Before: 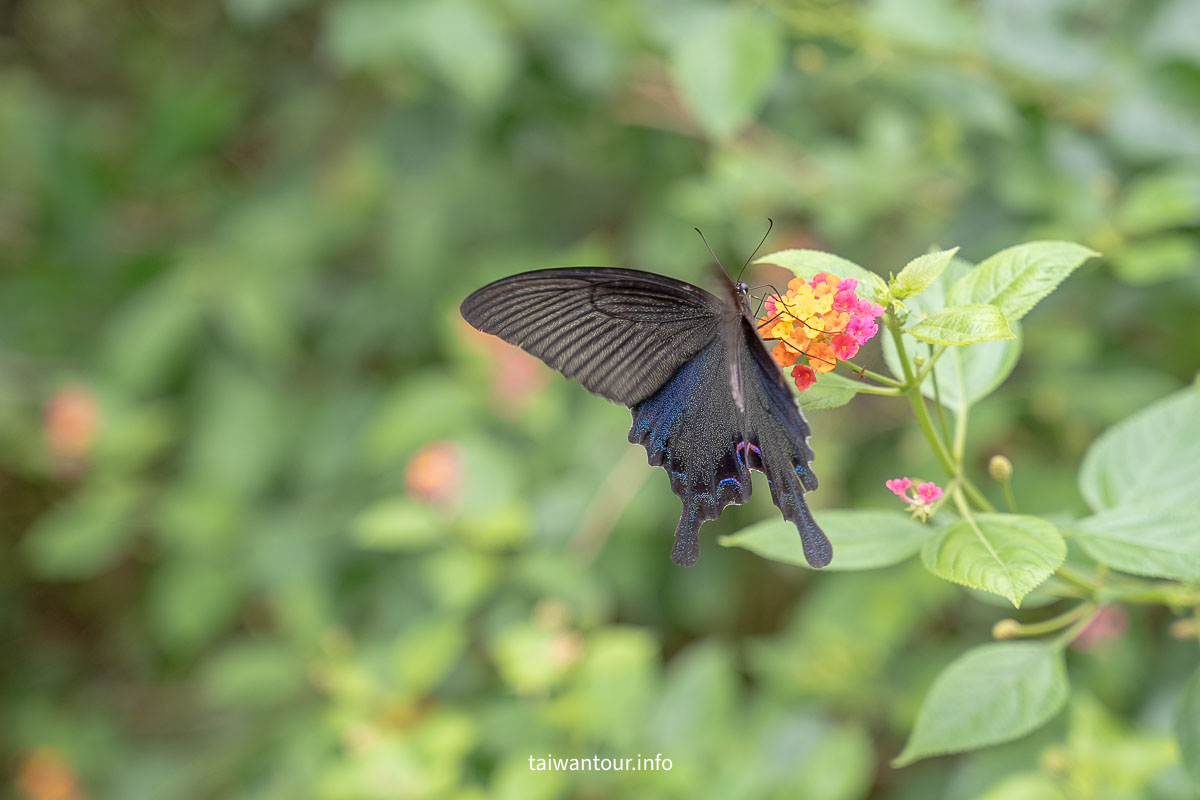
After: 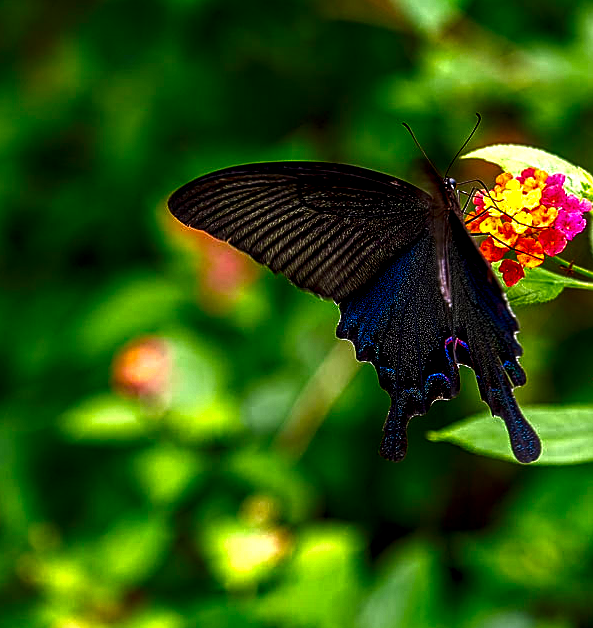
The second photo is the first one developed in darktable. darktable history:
exposure: black level correction 0, exposure 0.5 EV, compensate exposure bias true, compensate highlight preservation false
contrast brightness saturation: brightness -1, saturation 1
levels: levels [0.026, 0.507, 0.987]
crop and rotate: angle 0.02°, left 24.353%, top 13.219%, right 26.156%, bottom 8.224%
local contrast: detail 150%
tone equalizer: -8 EV 0.25 EV, -7 EV 0.417 EV, -6 EV 0.417 EV, -5 EV 0.25 EV, -3 EV -0.25 EV, -2 EV -0.417 EV, -1 EV -0.417 EV, +0 EV -0.25 EV, edges refinement/feathering 500, mask exposure compensation -1.57 EV, preserve details guided filter
sharpen: on, module defaults
color zones: curves: ch0 [(0, 0.5) (0.143, 0.5) (0.286, 0.5) (0.429, 0.5) (0.62, 0.489) (0.714, 0.445) (0.844, 0.496) (1, 0.5)]; ch1 [(0, 0.5) (0.143, 0.5) (0.286, 0.5) (0.429, 0.5) (0.571, 0.5) (0.714, 0.523) (0.857, 0.5) (1, 0.5)]
